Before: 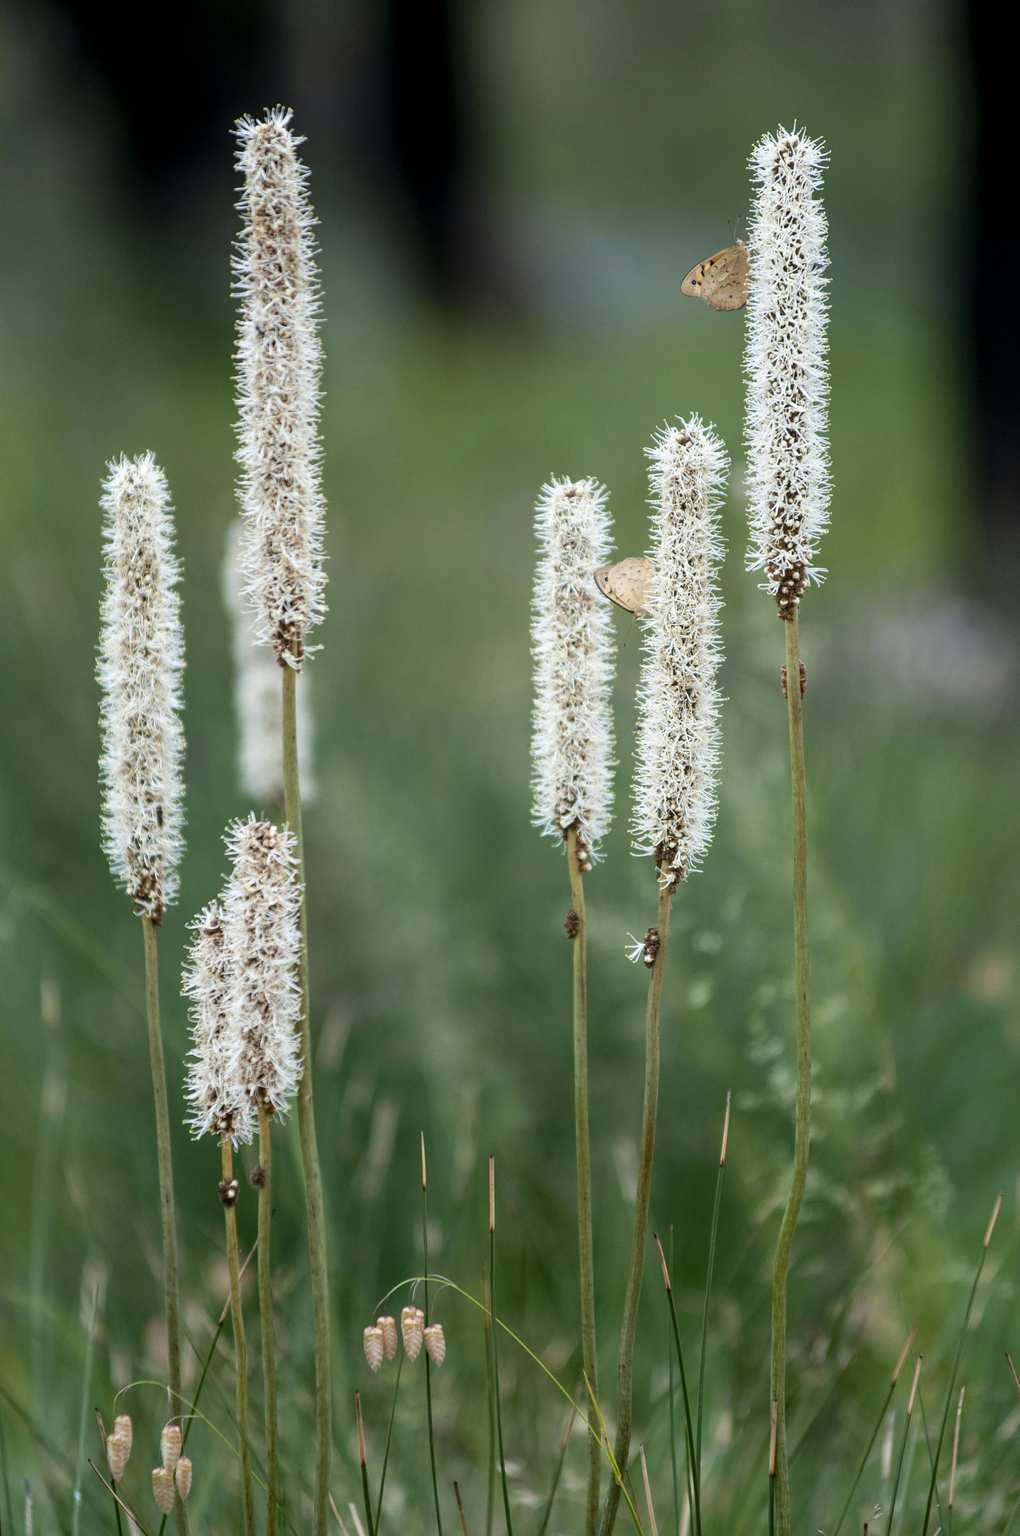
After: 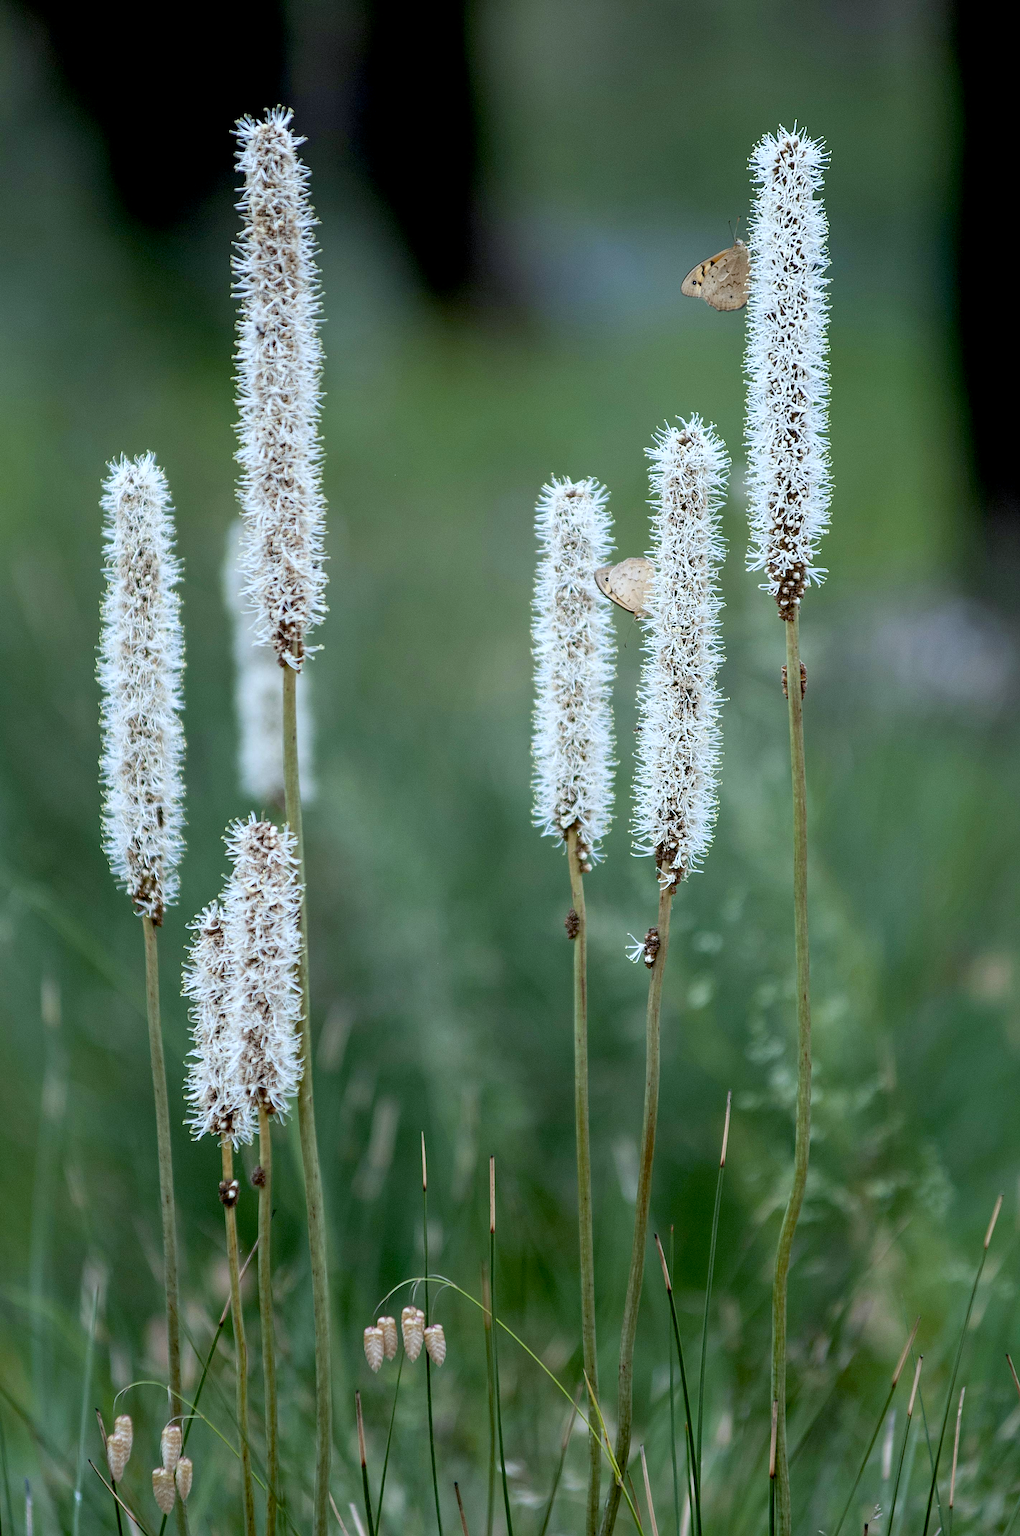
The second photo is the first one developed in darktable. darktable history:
exposure: black level correction 0.01, exposure 0.006 EV, compensate highlight preservation false
sharpen: amount 0.497
color calibration: x 0.37, y 0.378, temperature 4287.06 K
